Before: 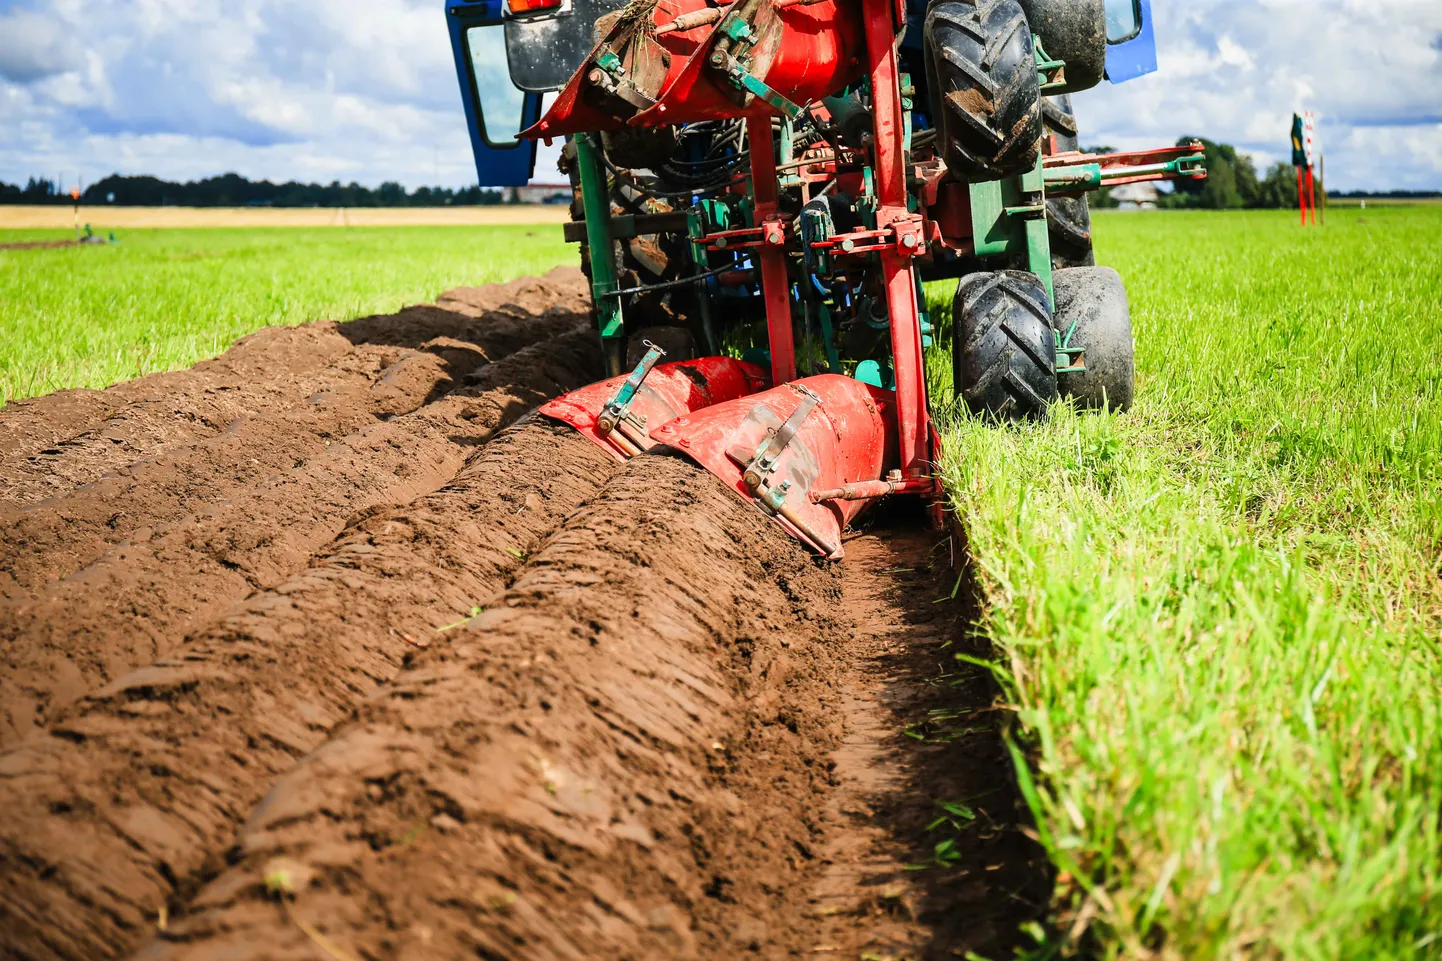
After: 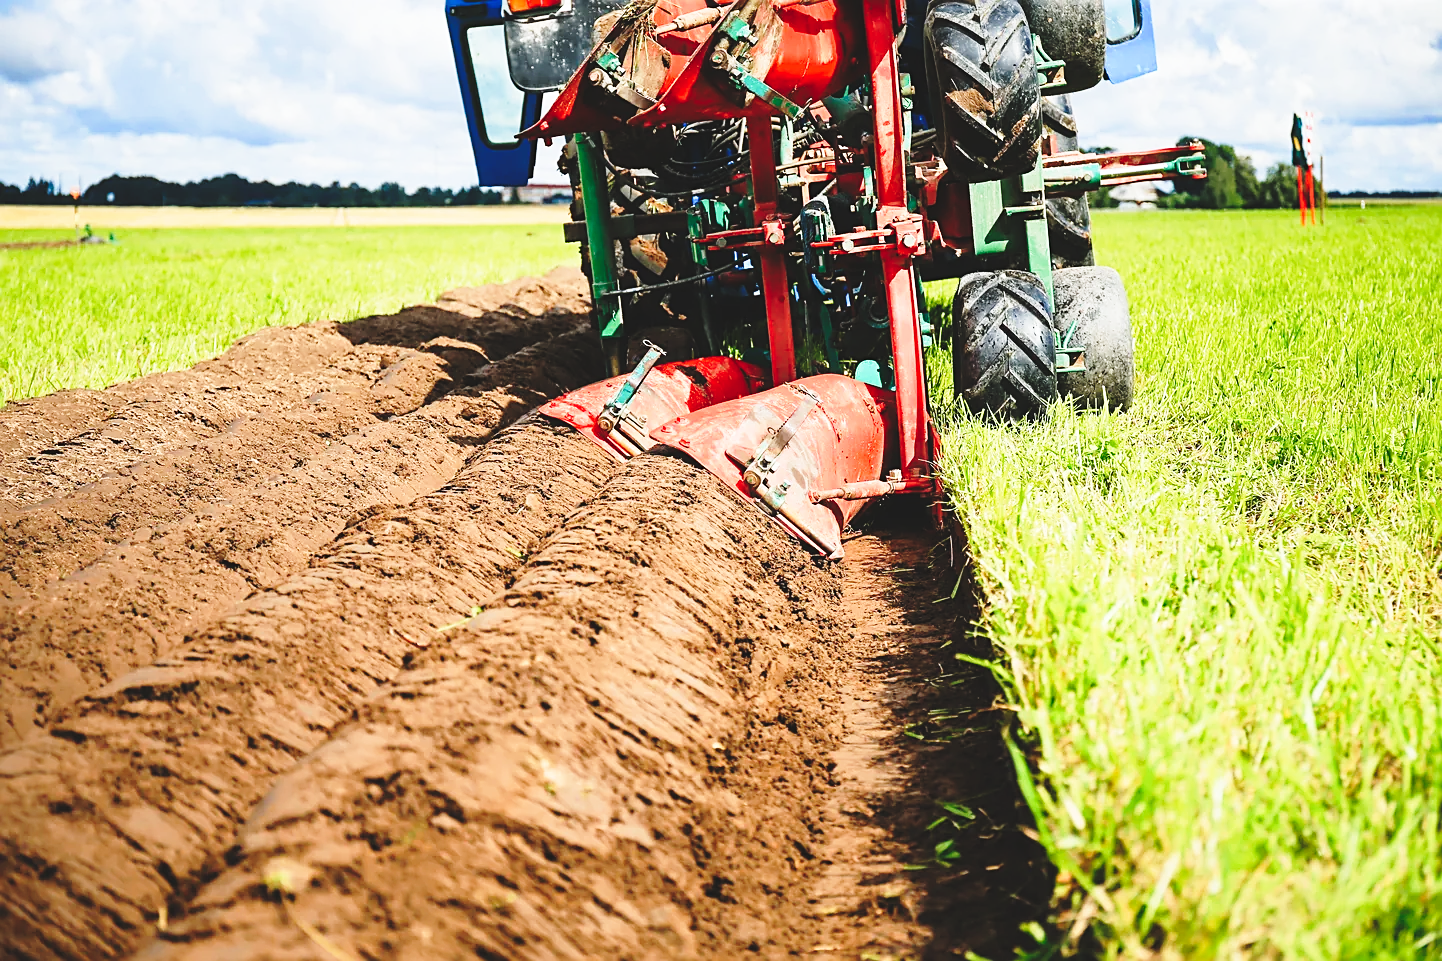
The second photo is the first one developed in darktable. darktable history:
sharpen: on, module defaults
base curve: curves: ch0 [(0, 0) (0.036, 0.037) (0.121, 0.228) (0.46, 0.76) (0.859, 0.983) (1, 1)], preserve colors none
exposure: black level correction -0.015, exposure -0.135 EV, compensate highlight preservation false
